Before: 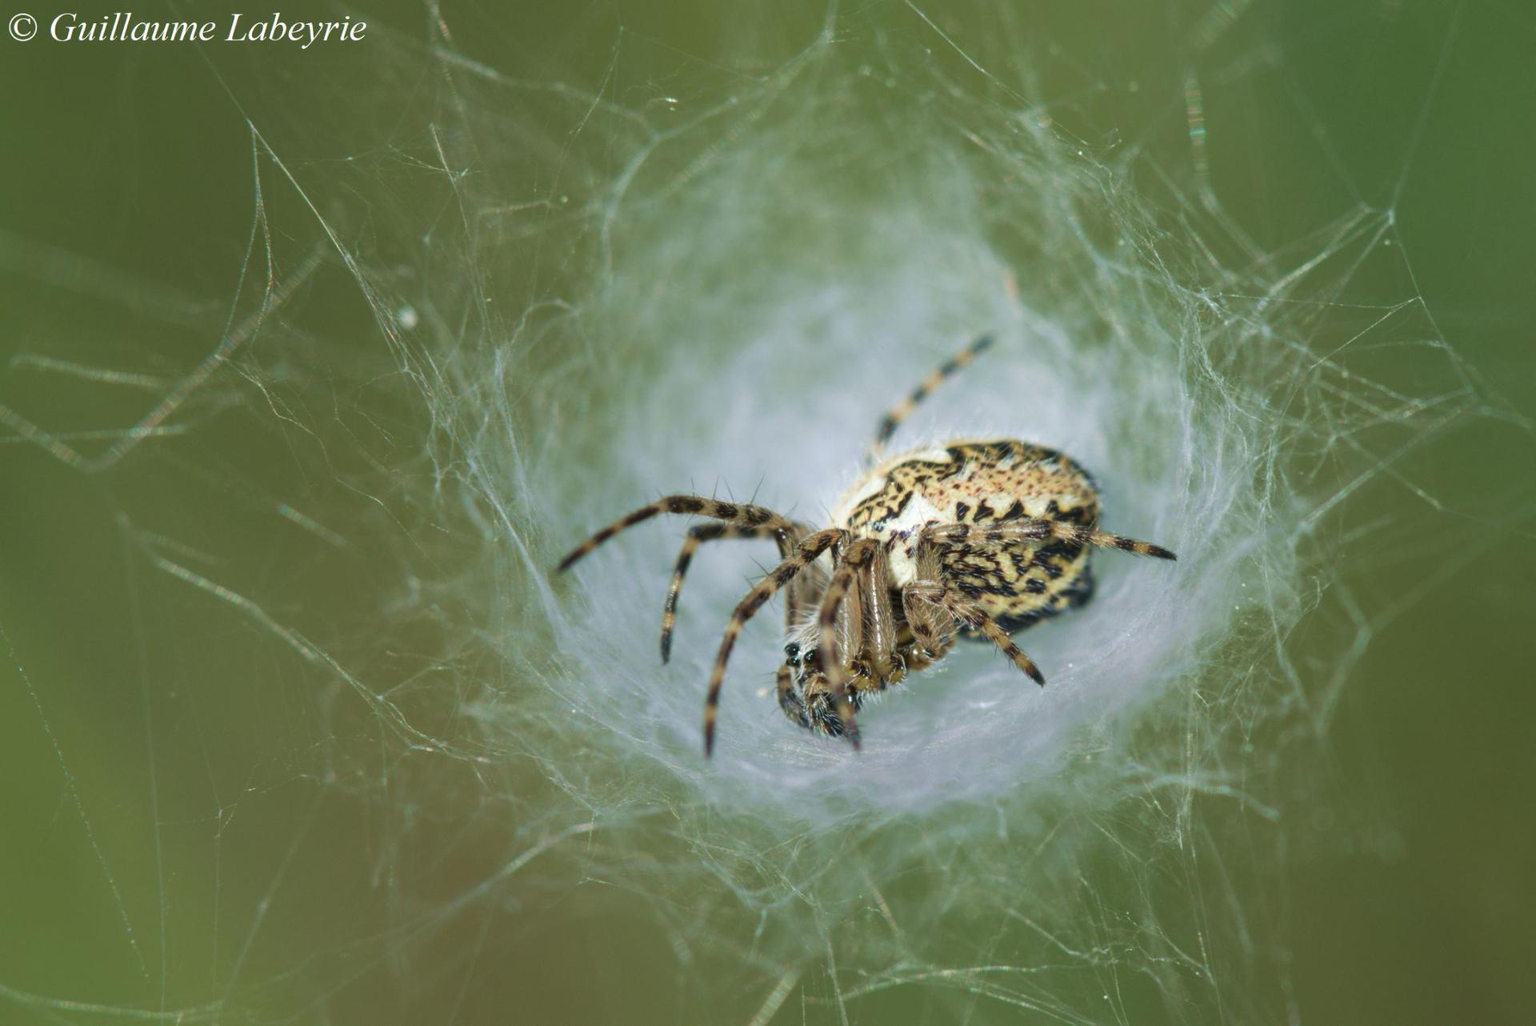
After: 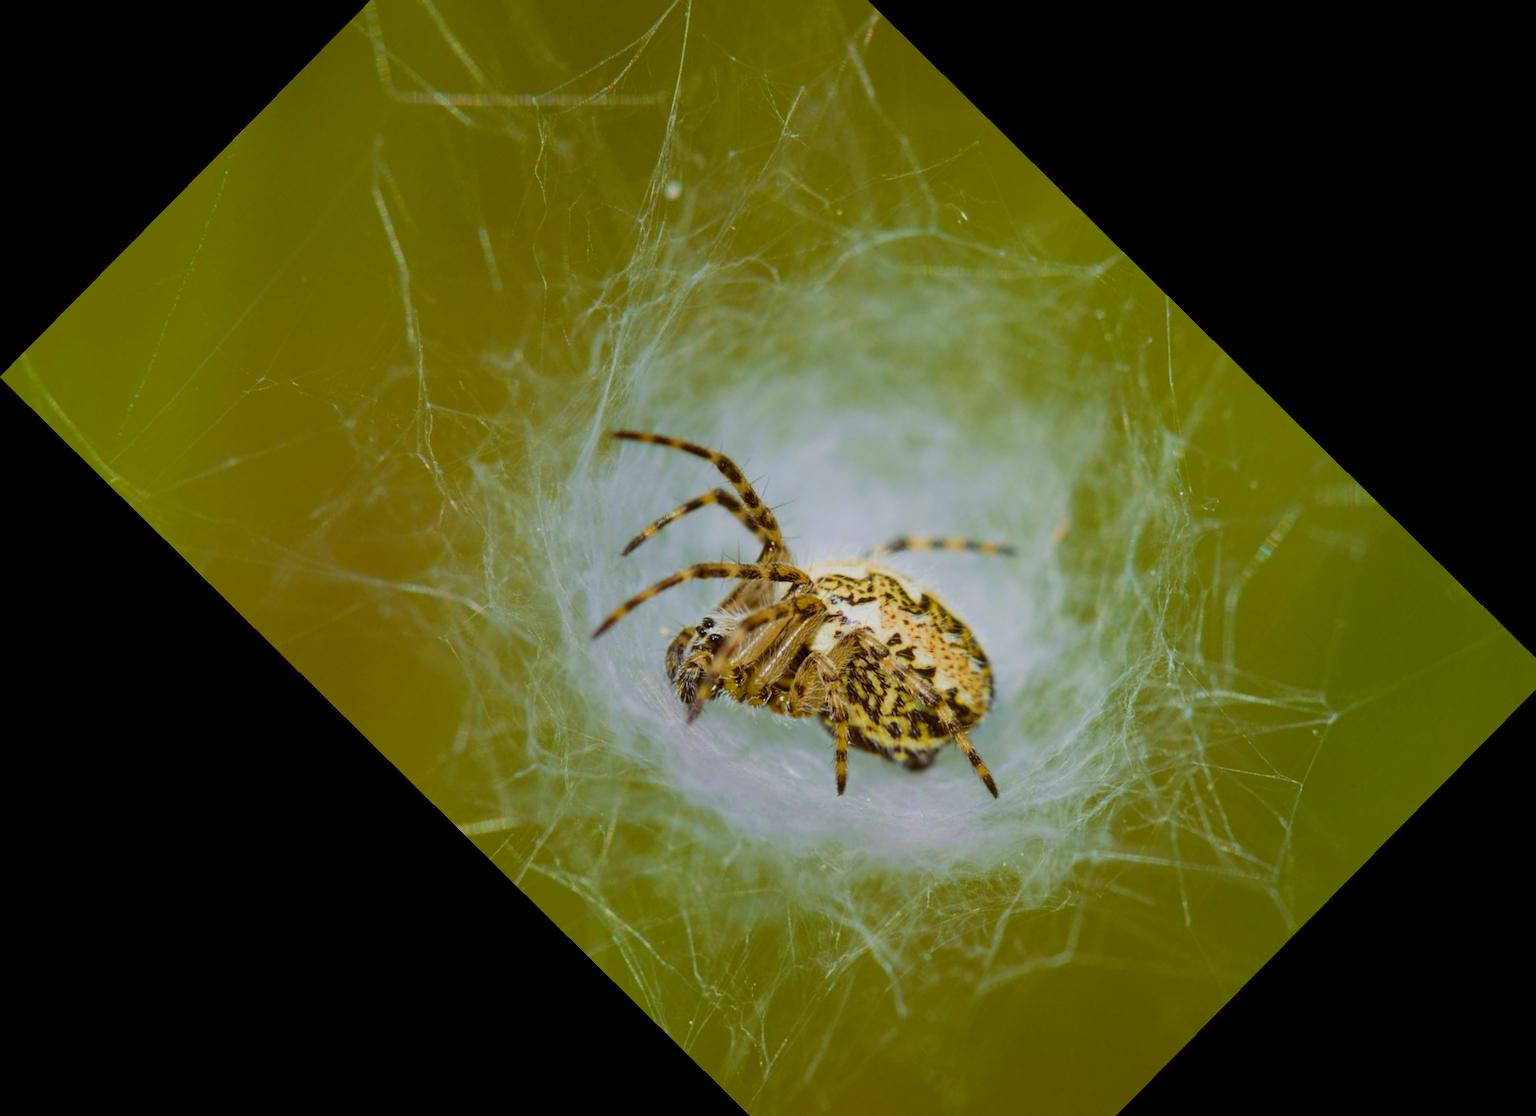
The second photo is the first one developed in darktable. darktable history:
crop and rotate: angle -44.56°, top 16.034%, right 0.929%, bottom 11.725%
color balance rgb: global offset › chroma 0.405%, global offset › hue 34.45°, perceptual saturation grading › global saturation 60.967%, perceptual saturation grading › highlights 19.371%, perceptual saturation grading › shadows -49.226%
filmic rgb: black relative exposure -7.65 EV, white relative exposure 4.56 EV, hardness 3.61, contrast 0.994, color science v4 (2020)
